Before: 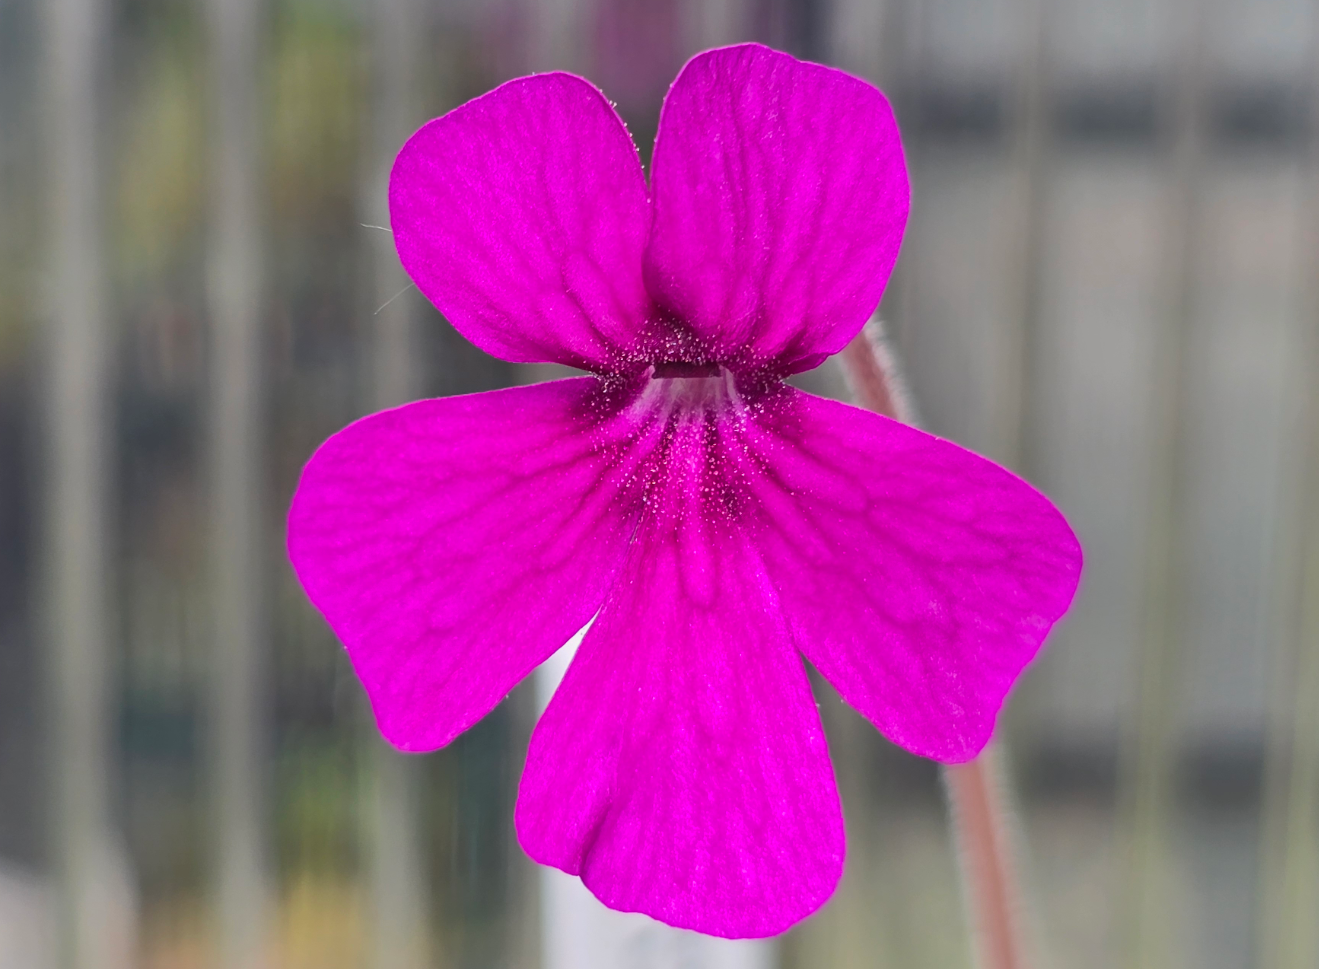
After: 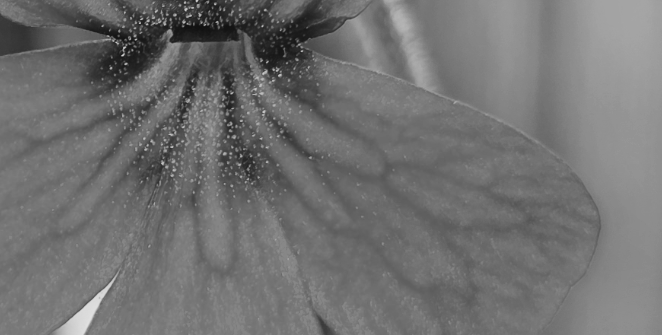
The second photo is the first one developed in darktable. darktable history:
crop: left 36.607%, top 34.735%, right 13.146%, bottom 30.611%
monochrome: a -35.87, b 49.73, size 1.7
contrast brightness saturation: contrast 0.1, saturation -0.36
tone curve: curves: ch0 [(0, 0) (0.037, 0.025) (0.131, 0.093) (0.275, 0.256) (0.497, 0.51) (0.617, 0.643) (0.704, 0.732) (0.813, 0.832) (0.911, 0.925) (0.997, 0.995)]; ch1 [(0, 0) (0.301, 0.3) (0.444, 0.45) (0.493, 0.495) (0.507, 0.503) (0.534, 0.533) (0.582, 0.58) (0.658, 0.693) (0.746, 0.77) (1, 1)]; ch2 [(0, 0) (0.246, 0.233) (0.36, 0.352) (0.415, 0.418) (0.476, 0.492) (0.502, 0.504) (0.525, 0.518) (0.539, 0.544) (0.586, 0.602) (0.634, 0.651) (0.706, 0.727) (0.853, 0.852) (1, 0.951)], color space Lab, independent channels, preserve colors none
